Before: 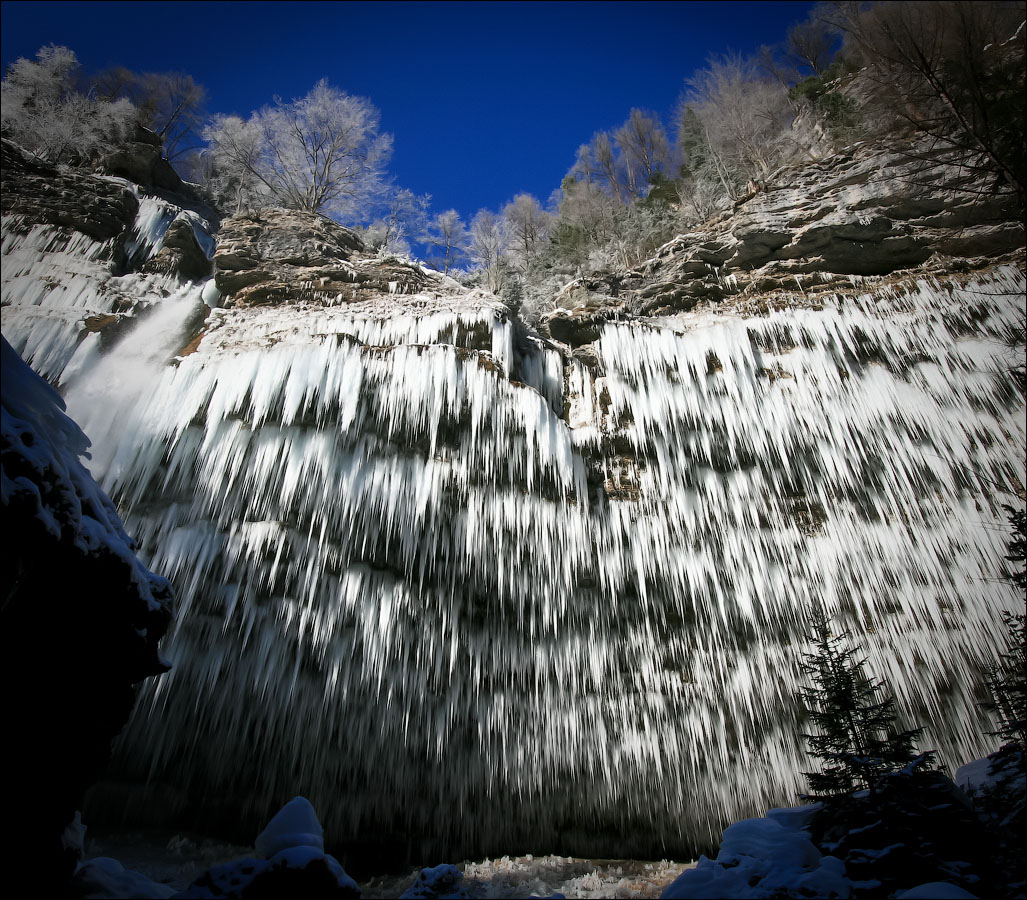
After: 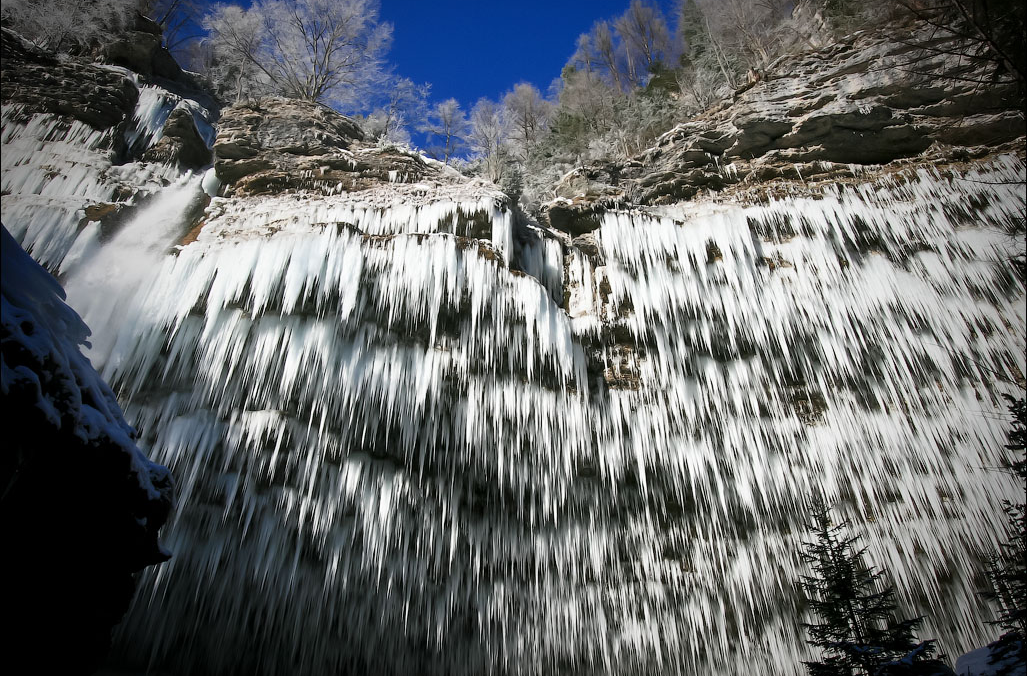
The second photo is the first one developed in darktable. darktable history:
exposure: compensate exposure bias true, compensate highlight preservation false
crop and rotate: top 12.431%, bottom 12.379%
